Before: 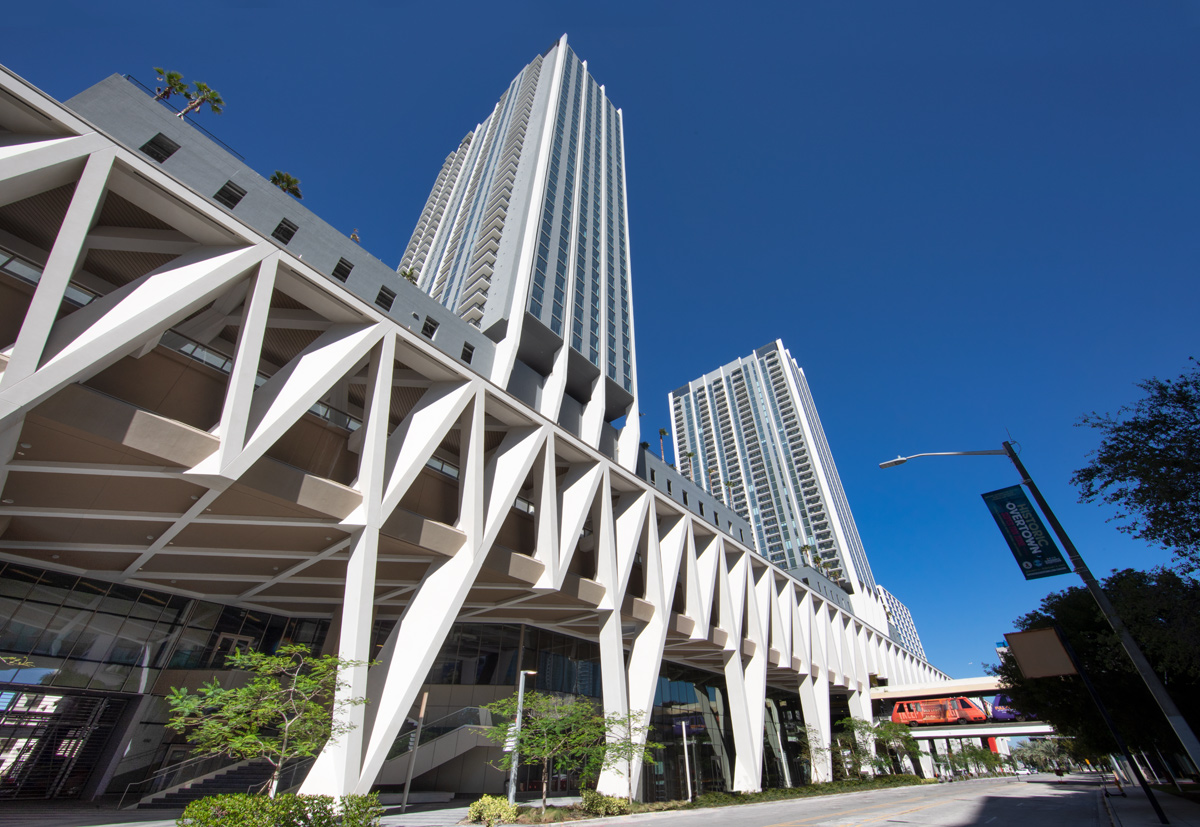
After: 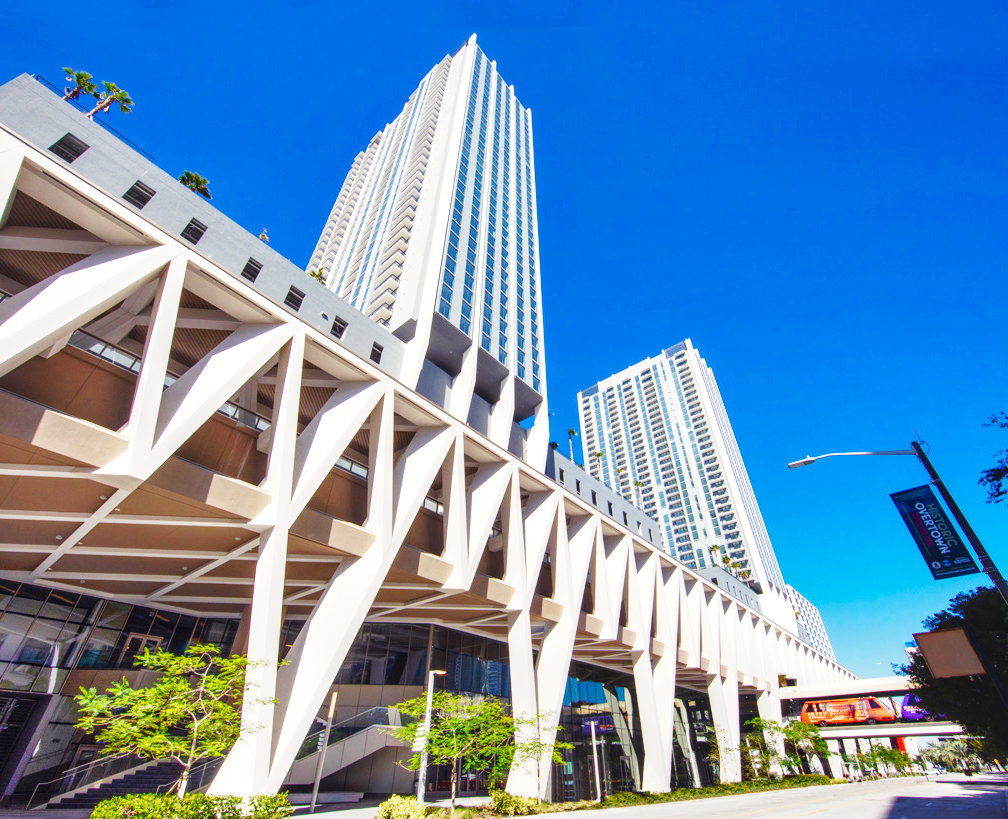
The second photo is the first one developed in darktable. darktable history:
base curve: curves: ch0 [(0, 0) (0, 0.001) (0.001, 0.001) (0.004, 0.002) (0.007, 0.004) (0.015, 0.013) (0.033, 0.045) (0.052, 0.096) (0.075, 0.17) (0.099, 0.241) (0.163, 0.42) (0.219, 0.55) (0.259, 0.616) (0.327, 0.722) (0.365, 0.765) (0.522, 0.873) (0.547, 0.881) (0.689, 0.919) (0.826, 0.952) (1, 1)], preserve colors none
crop: left 7.598%, right 7.873%
local contrast: on, module defaults
color balance rgb: shadows lift › chroma 3%, shadows lift › hue 280.8°, power › hue 330°, highlights gain › chroma 3%, highlights gain › hue 75.6°, global offset › luminance 0.7%, perceptual saturation grading › global saturation 20%, perceptual saturation grading › highlights -25%, perceptual saturation grading › shadows 50%, global vibrance 20.33%
